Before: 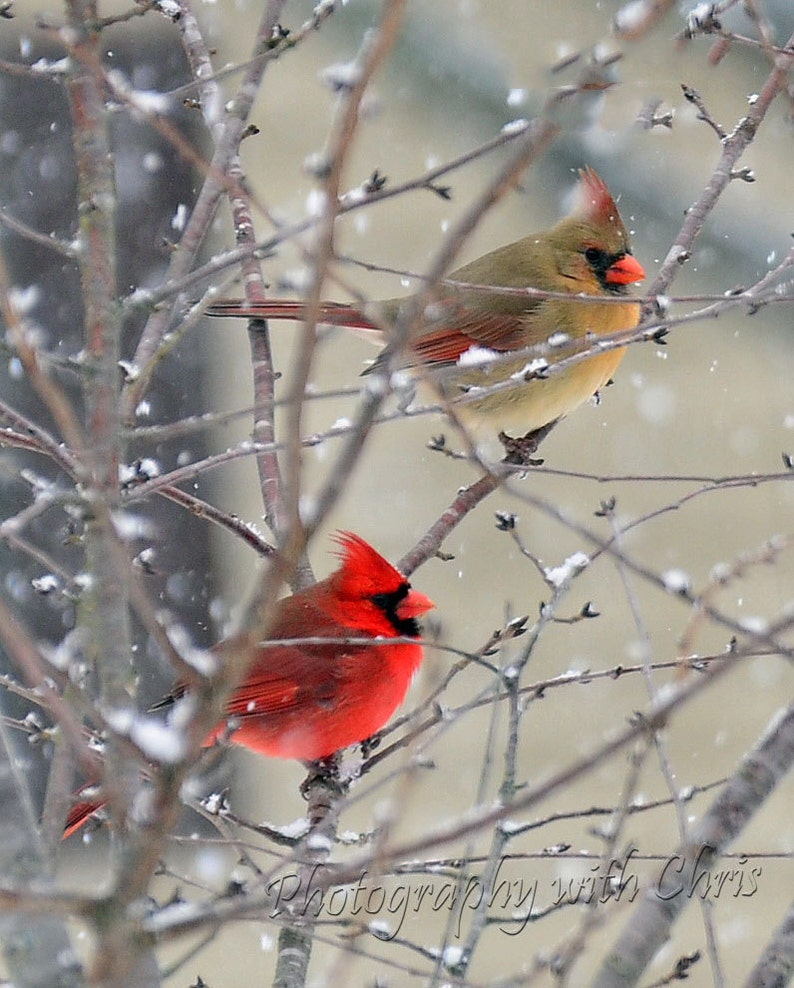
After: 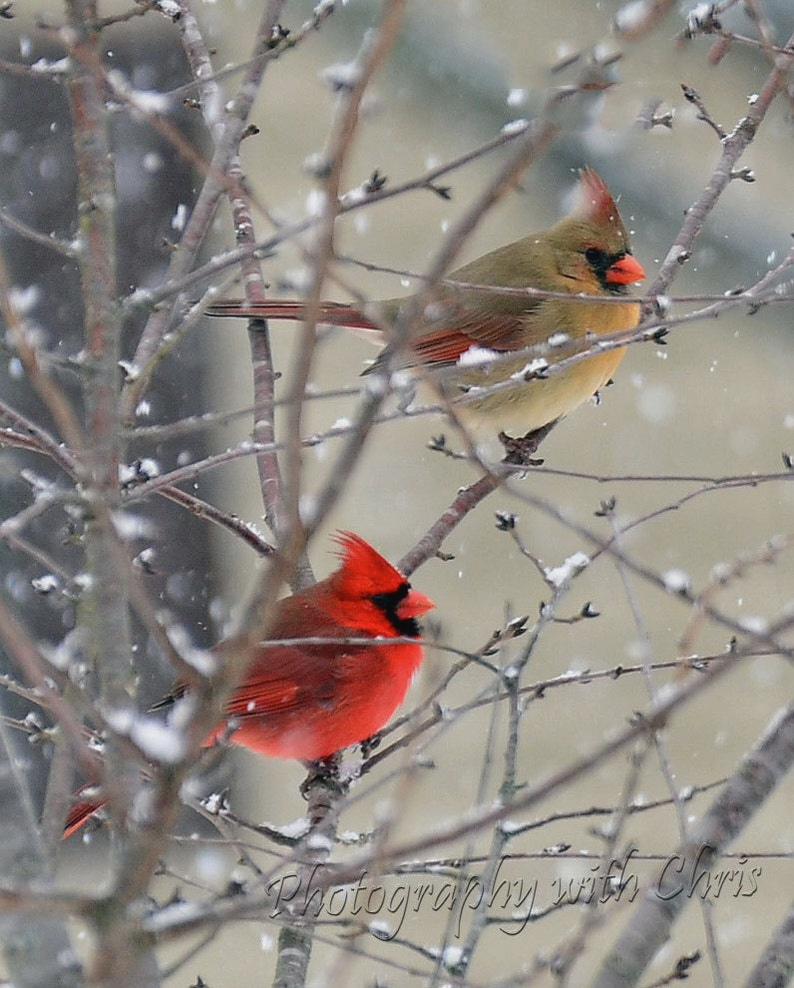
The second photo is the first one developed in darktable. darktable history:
contrast brightness saturation: contrast -0.077, brightness -0.044, saturation -0.113
